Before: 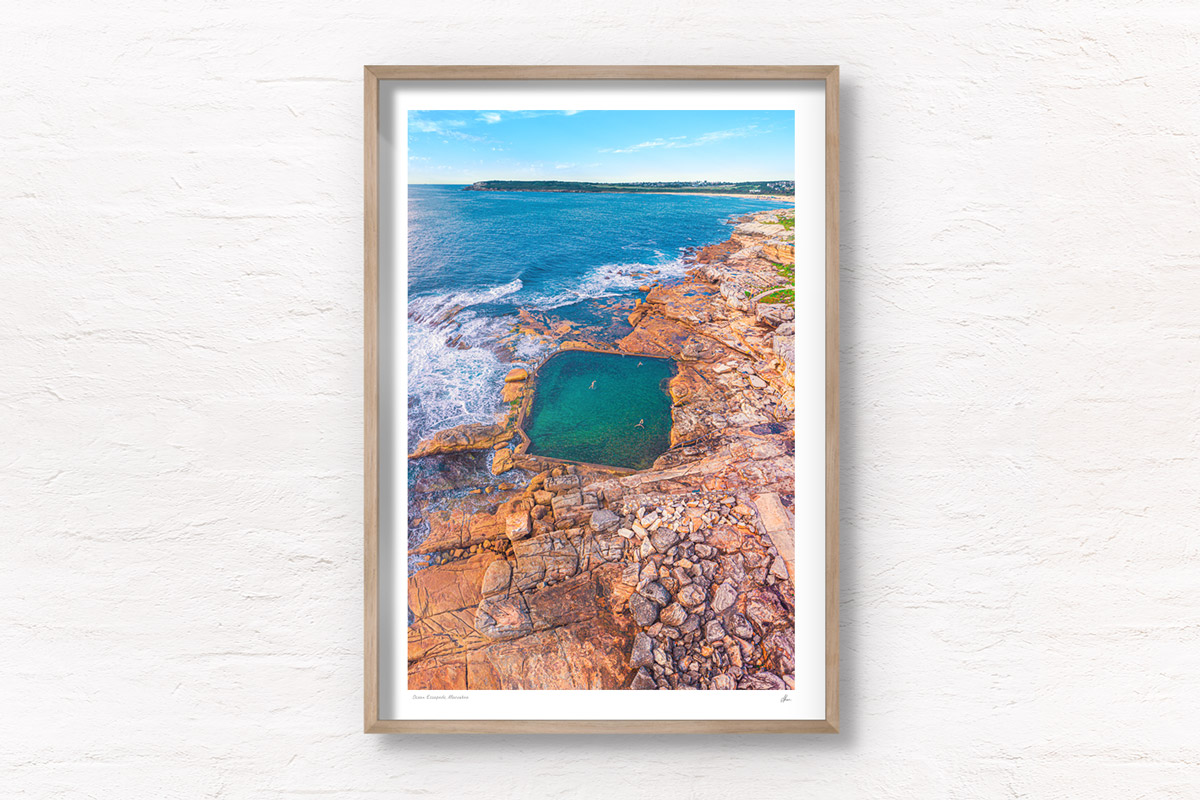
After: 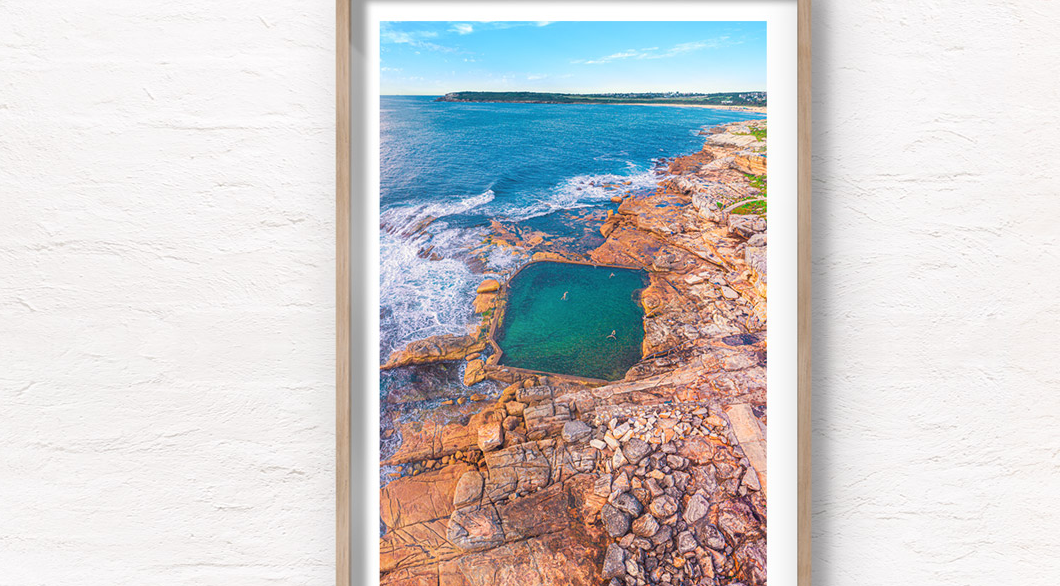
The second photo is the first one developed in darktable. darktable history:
crop and rotate: left 2.353%, top 11.238%, right 9.306%, bottom 15.449%
